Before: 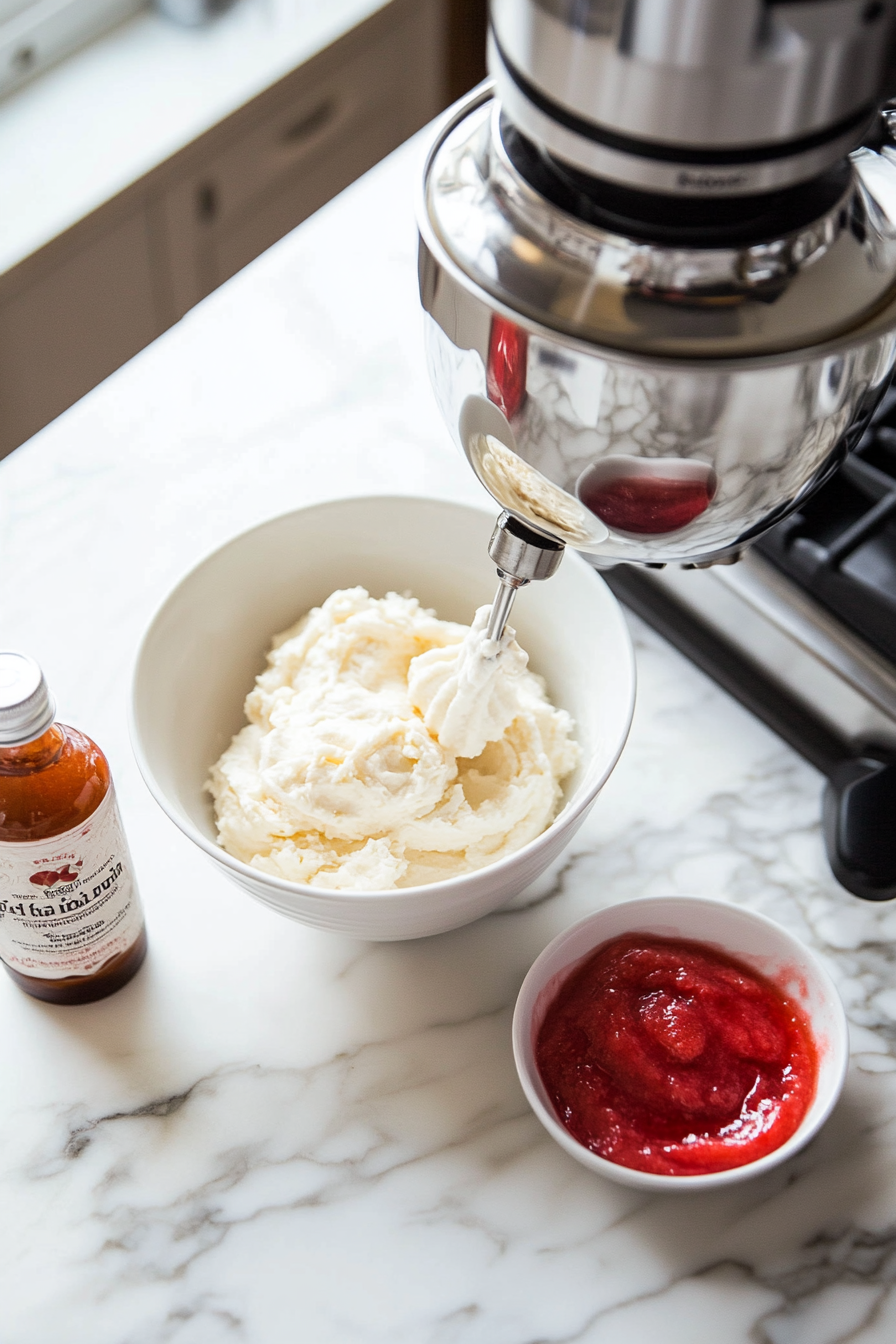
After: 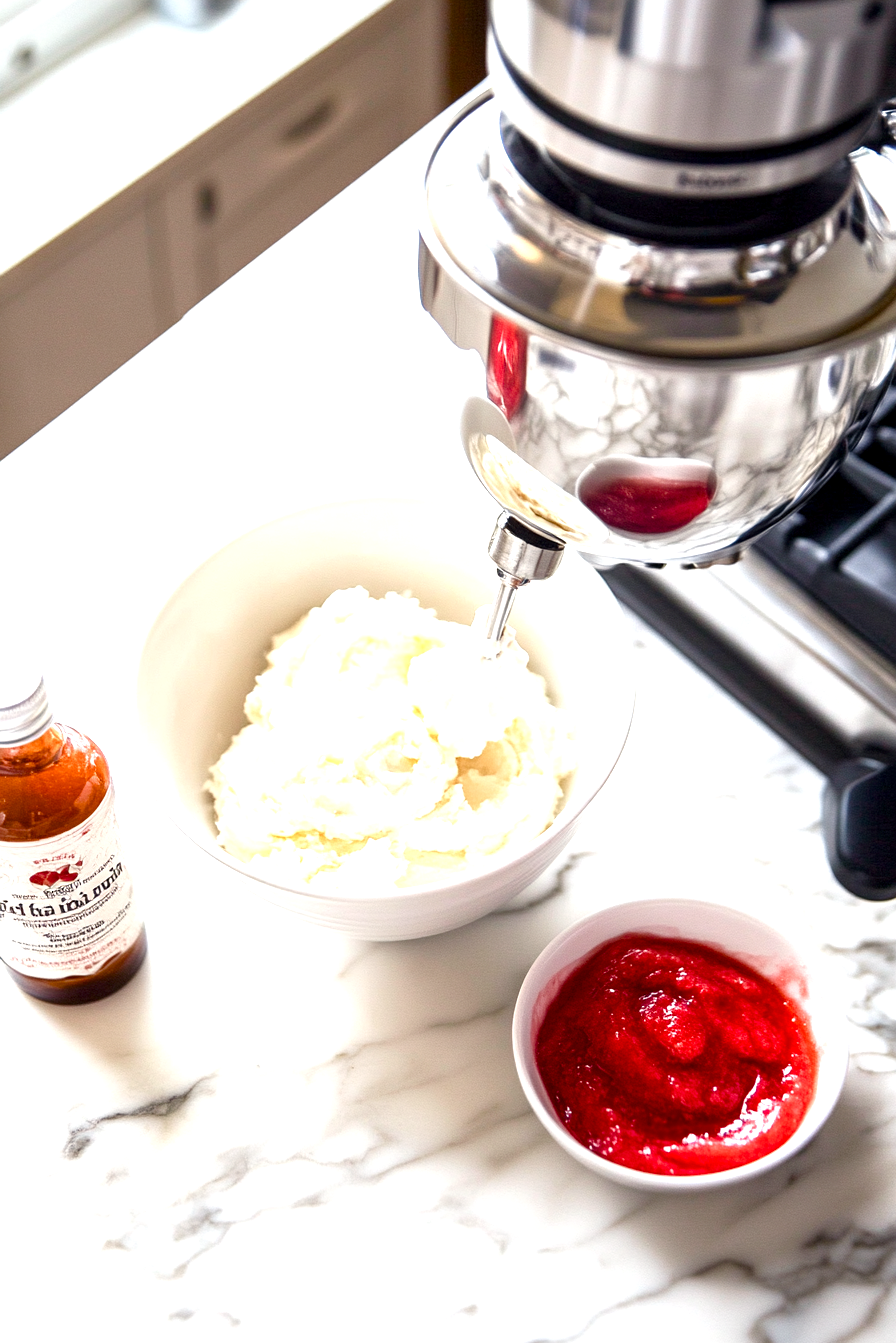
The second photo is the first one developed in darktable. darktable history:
crop: bottom 0.054%
color balance rgb: power › chroma 1.012%, power › hue 256.44°, linear chroma grading › global chroma 15.58%, perceptual saturation grading › global saturation 20%, perceptual saturation grading › highlights -49.573%, perceptual saturation grading › shadows 24.902%
exposure: exposure 0.919 EV, compensate highlight preservation false
color correction: highlights a* 0.727, highlights b* 2.74, saturation 1.09
local contrast: highlights 107%, shadows 102%, detail 120%, midtone range 0.2
